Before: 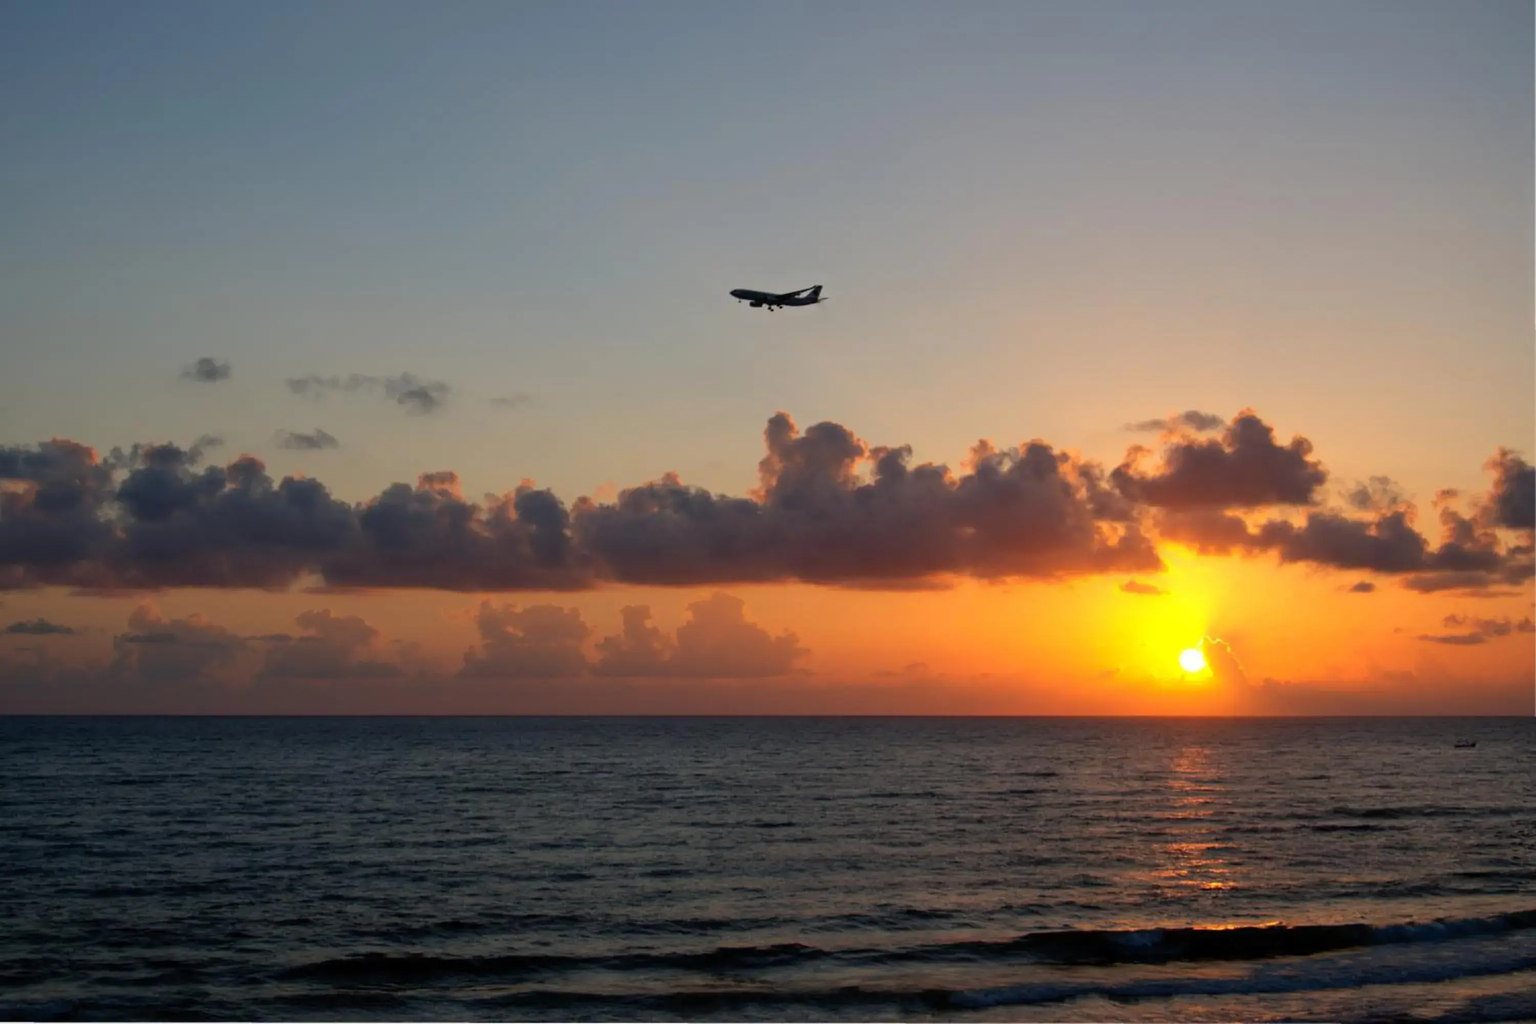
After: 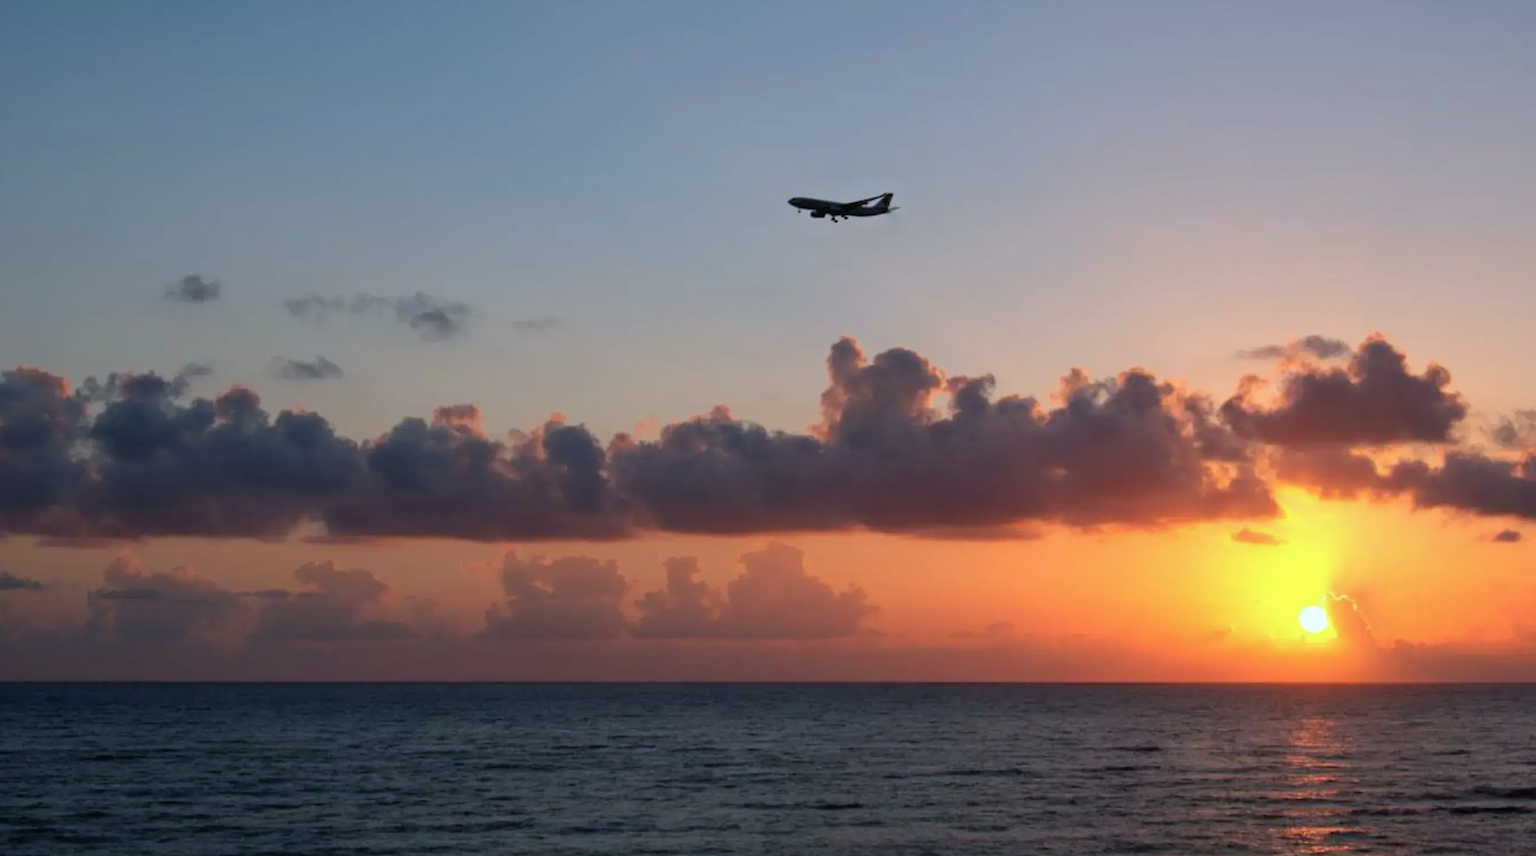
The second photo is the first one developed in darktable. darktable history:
color correction: highlights a* -2.24, highlights b* -18.1
crop and rotate: left 2.425%, top 11.305%, right 9.6%, bottom 15.08%
